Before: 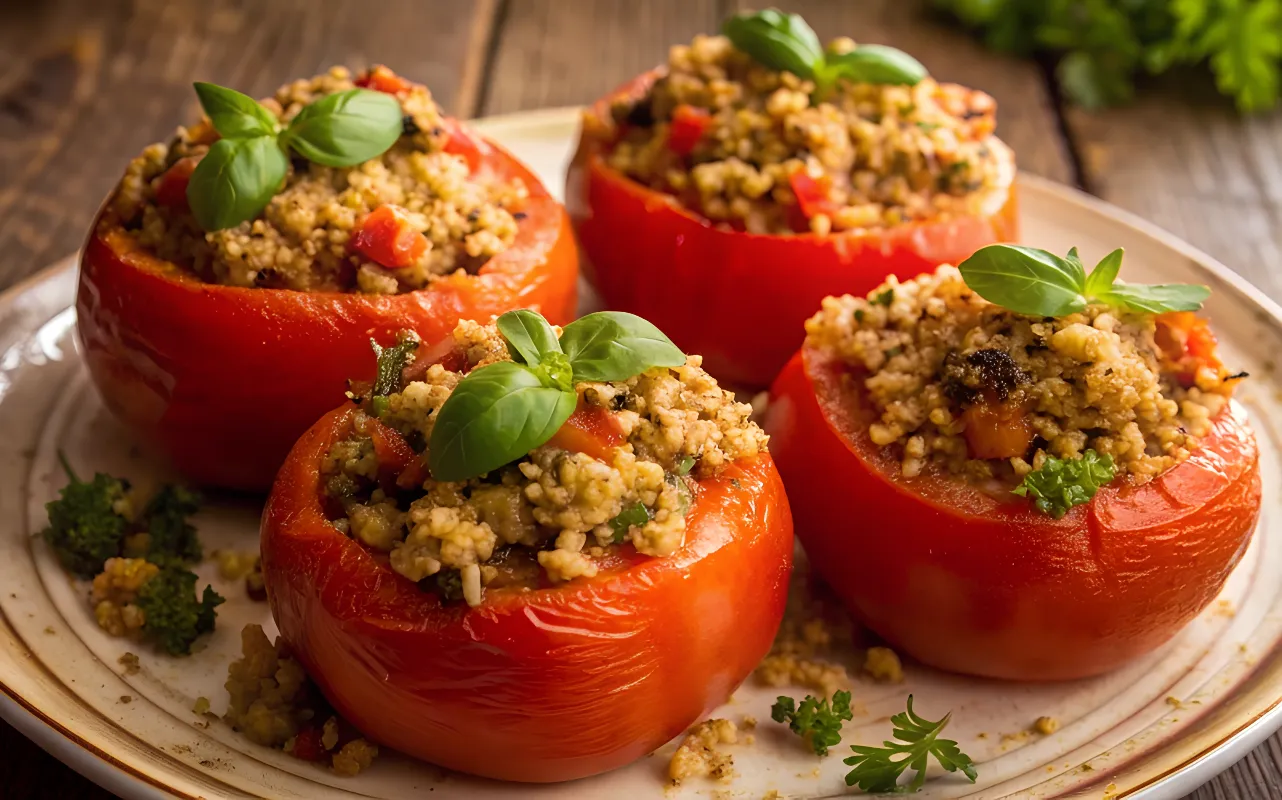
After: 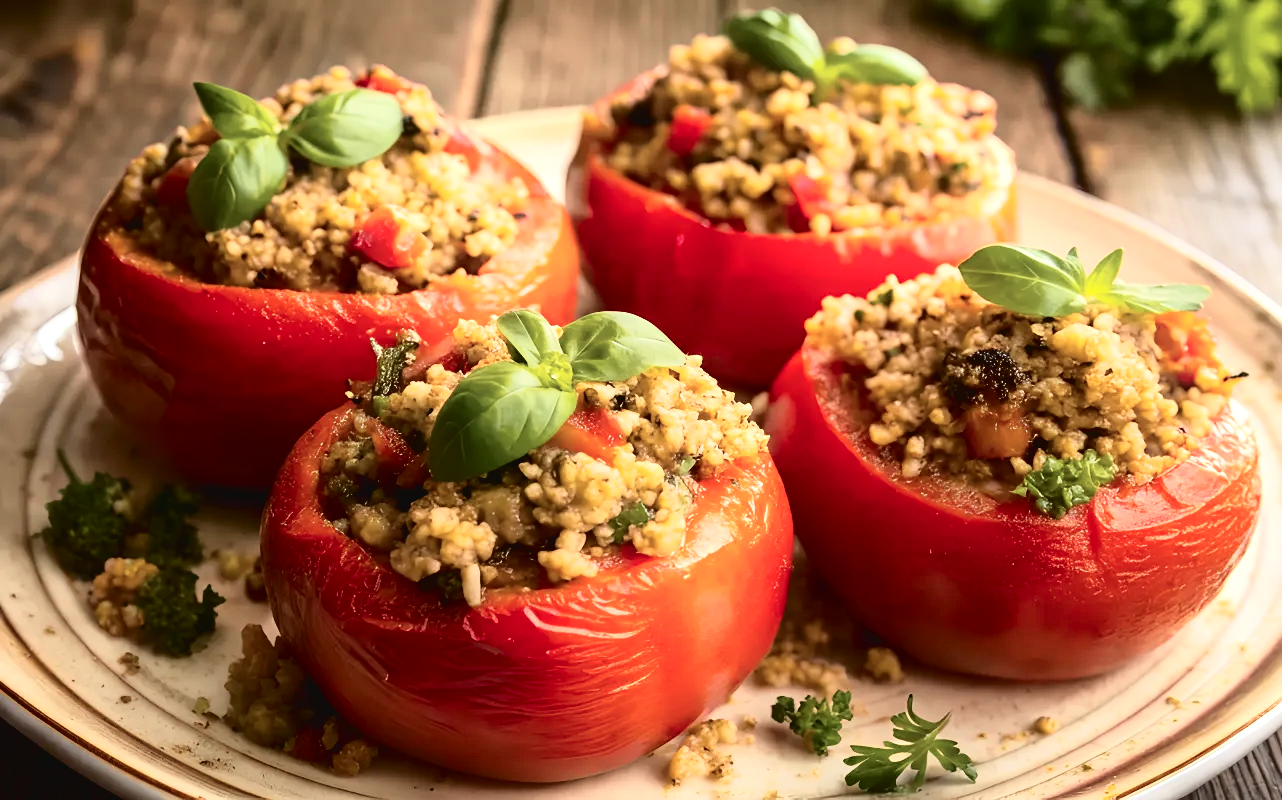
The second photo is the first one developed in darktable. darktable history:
exposure: black level correction 0.001, exposure 0.5 EV, compensate exposure bias true, compensate highlight preservation false
tone curve: curves: ch0 [(0, 0.032) (0.078, 0.052) (0.236, 0.168) (0.43, 0.472) (0.508, 0.566) (0.66, 0.754) (0.79, 0.883) (0.994, 0.974)]; ch1 [(0, 0) (0.161, 0.092) (0.35, 0.33) (0.379, 0.401) (0.456, 0.456) (0.508, 0.501) (0.547, 0.531) (0.573, 0.563) (0.625, 0.602) (0.718, 0.734) (1, 1)]; ch2 [(0, 0) (0.369, 0.427) (0.44, 0.434) (0.502, 0.501) (0.54, 0.537) (0.586, 0.59) (0.621, 0.604) (1, 1)], color space Lab, independent channels, preserve colors none
